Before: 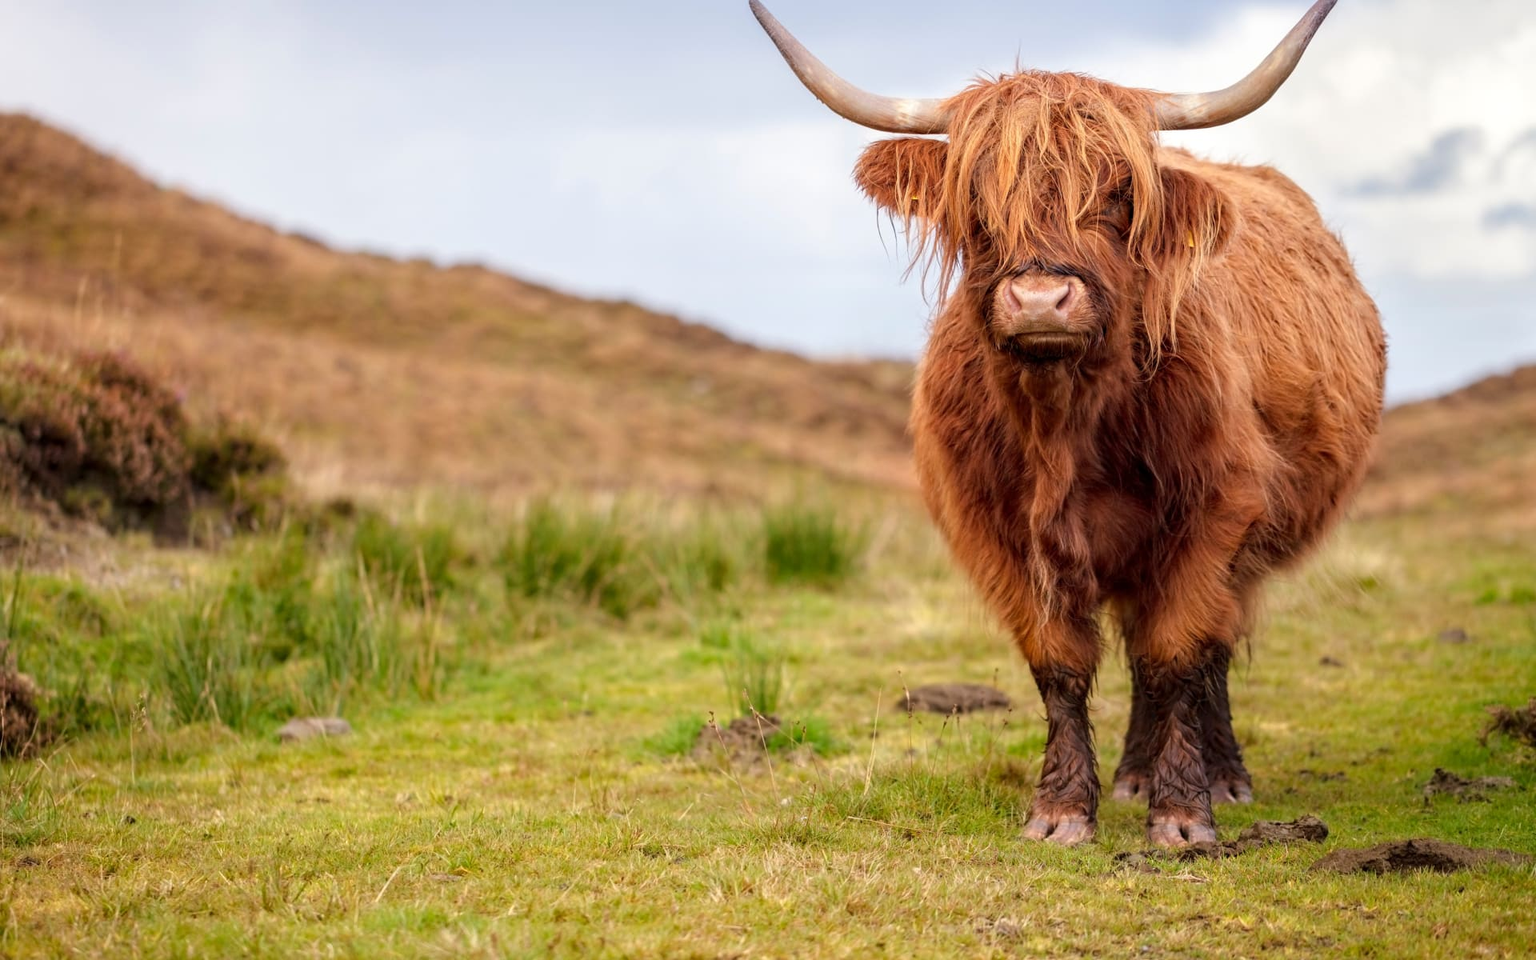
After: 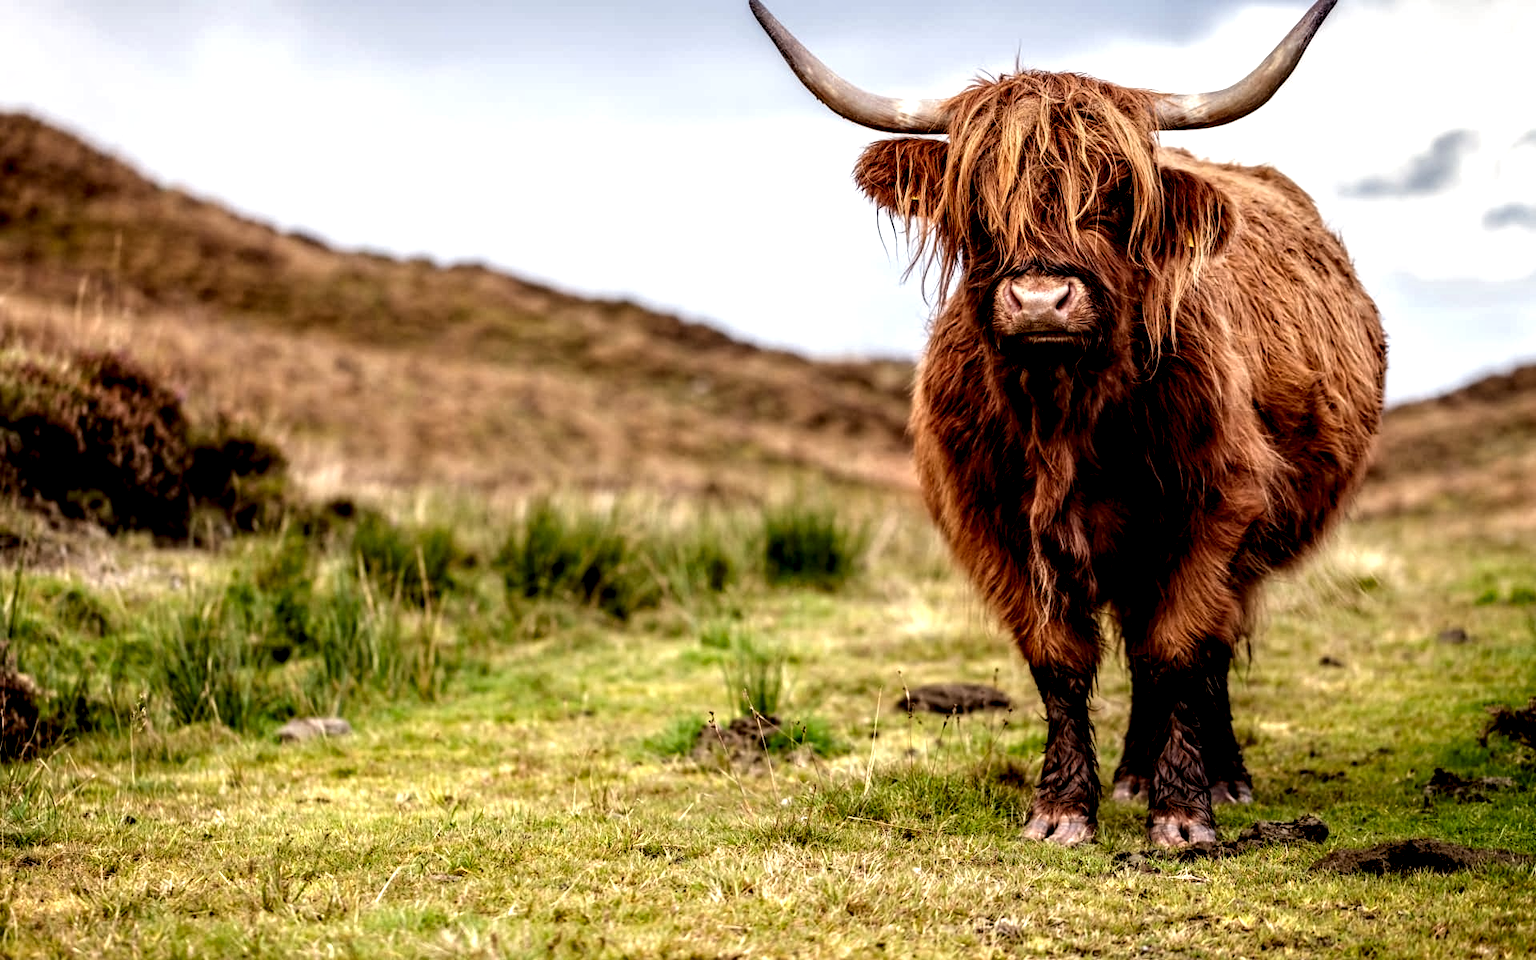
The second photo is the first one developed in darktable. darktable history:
local contrast: shadows 173%, detail 227%
